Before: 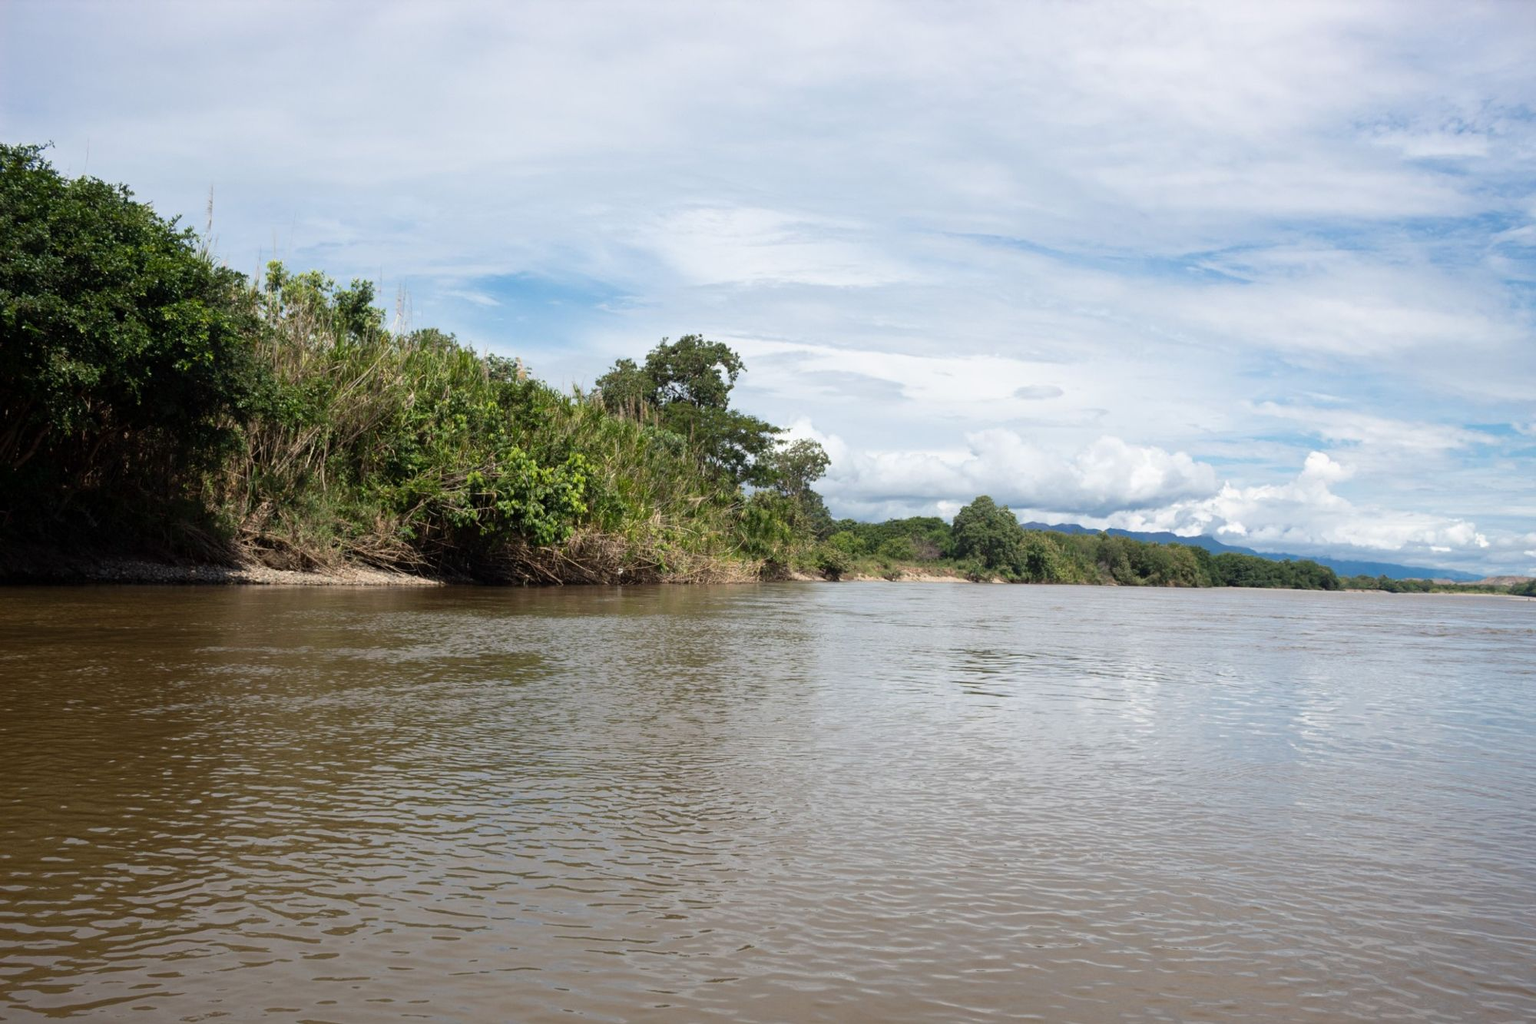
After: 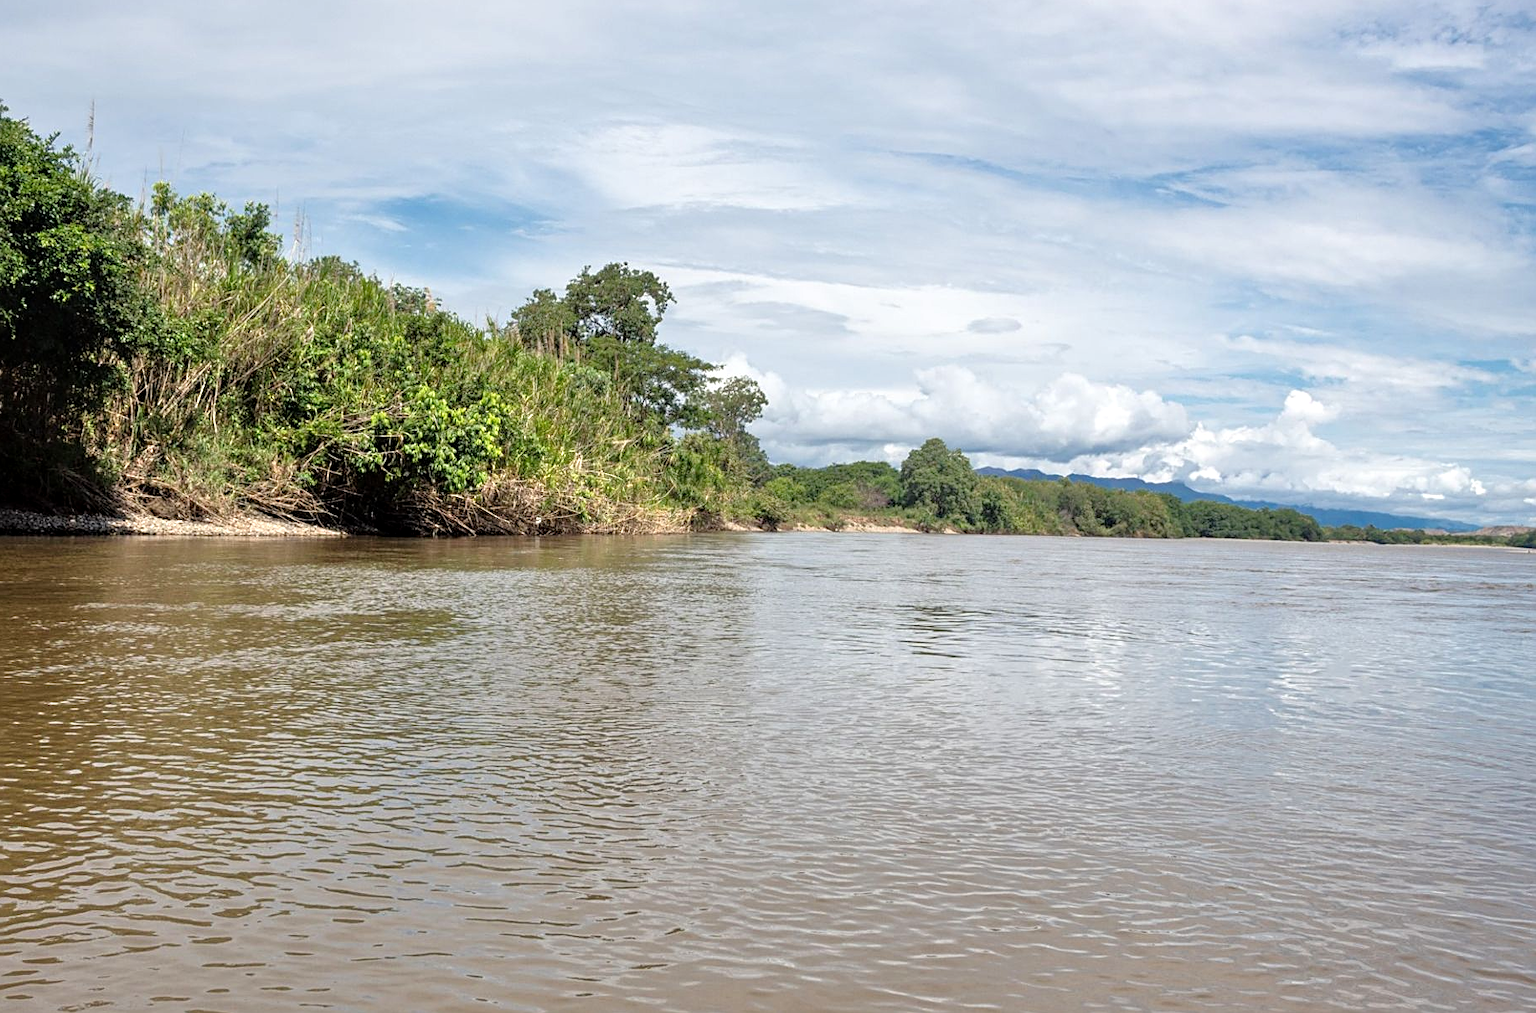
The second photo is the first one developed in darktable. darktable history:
tone equalizer: -7 EV 0.15 EV, -6 EV 0.6 EV, -5 EV 1.15 EV, -4 EV 1.33 EV, -3 EV 1.15 EV, -2 EV 0.6 EV, -1 EV 0.15 EV, mask exposure compensation -0.5 EV
local contrast: on, module defaults
crop and rotate: left 8.262%, top 9.226%
sharpen: on, module defaults
